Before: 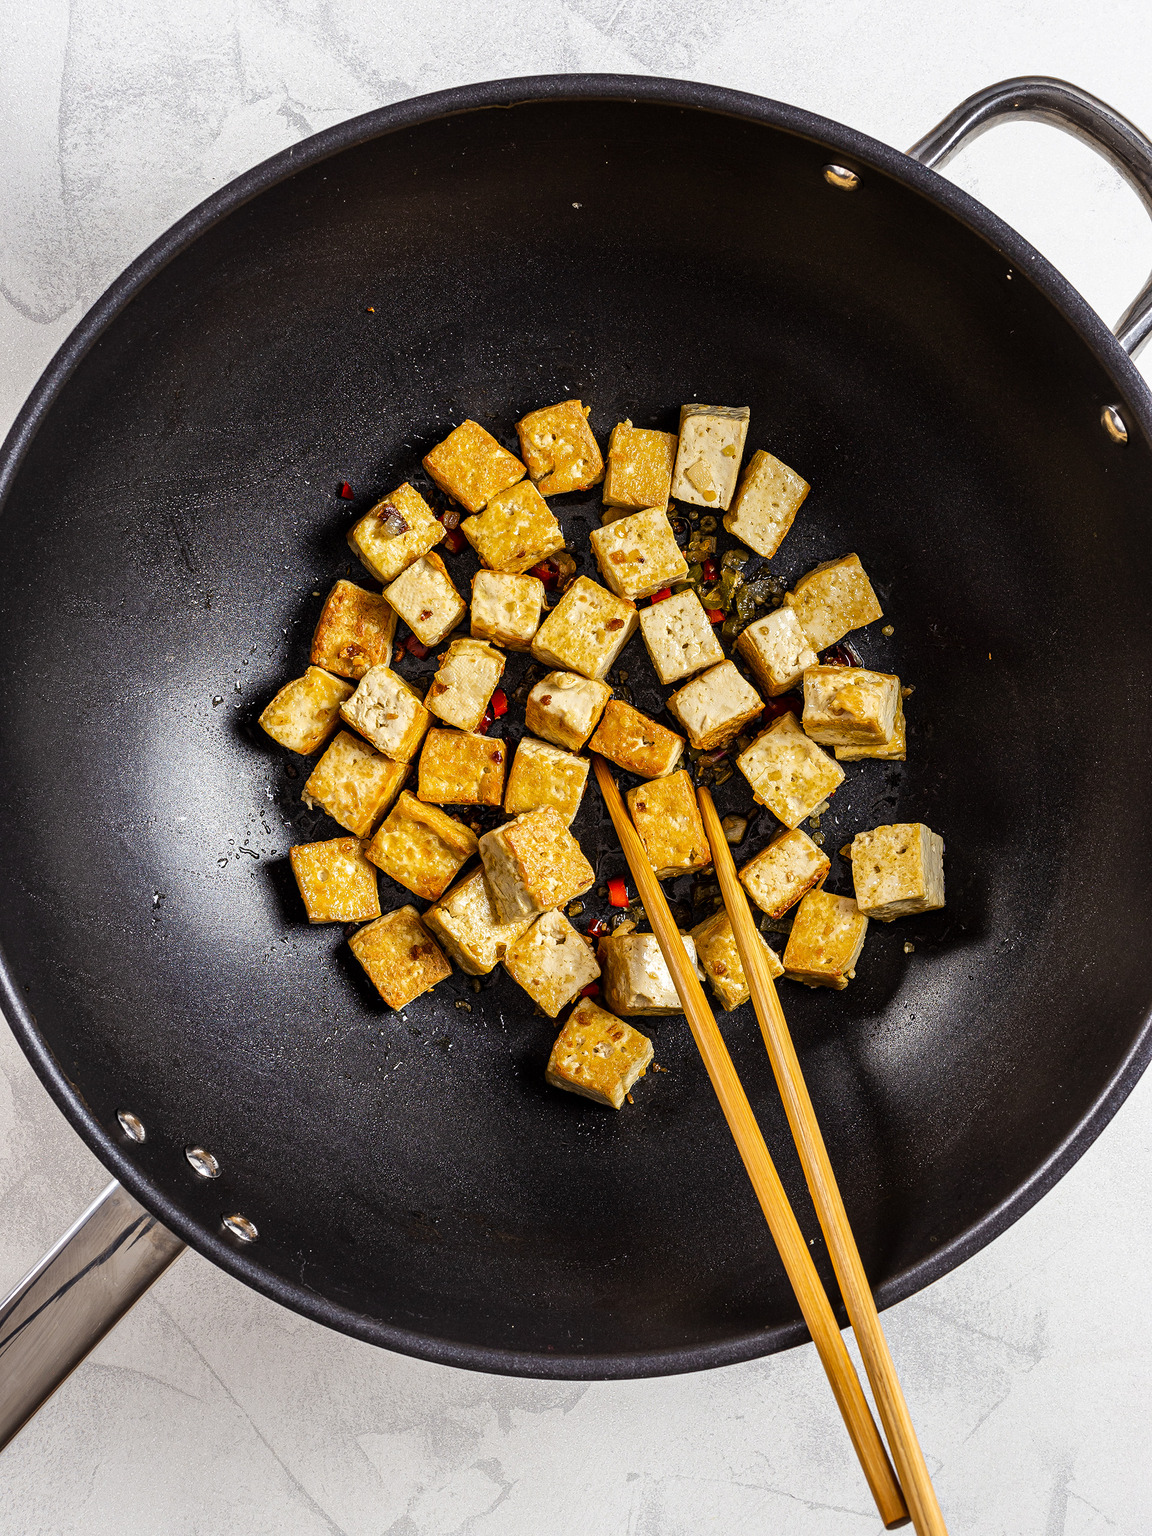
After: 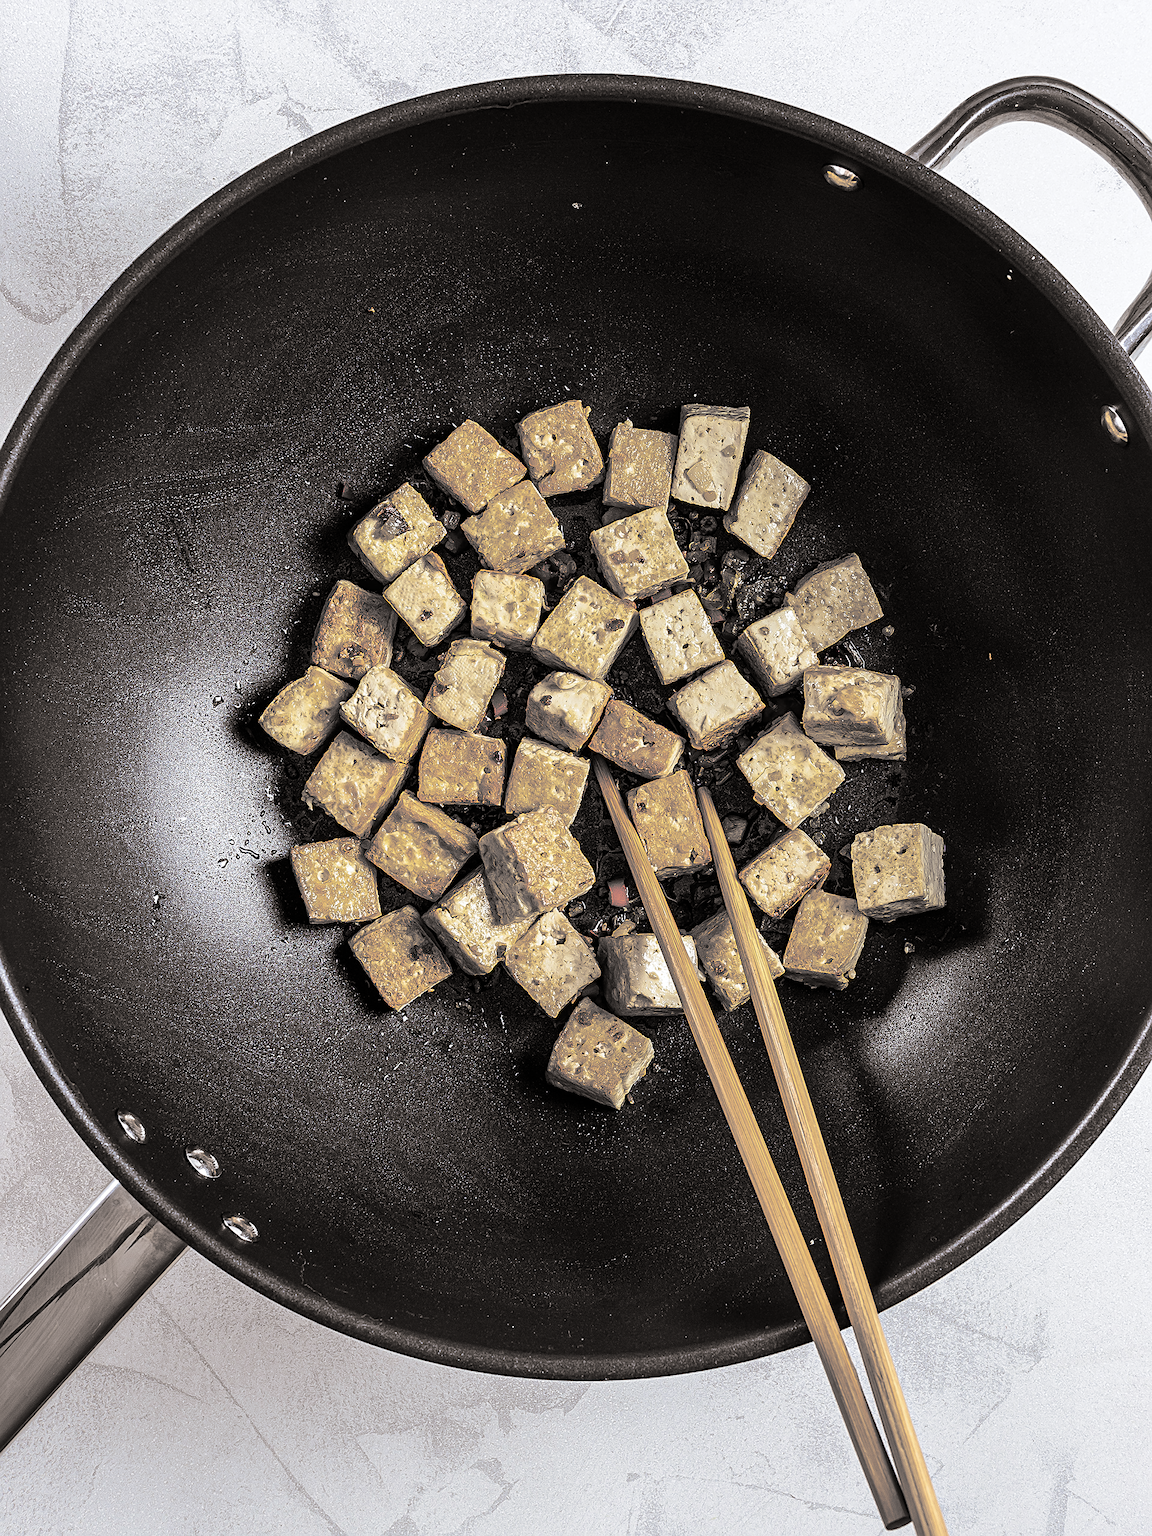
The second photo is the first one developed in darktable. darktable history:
white balance: red 0.976, blue 1.04
sharpen: on, module defaults
split-toning: shadows › hue 26°, shadows › saturation 0.09, highlights › hue 40°, highlights › saturation 0.18, balance -63, compress 0%
